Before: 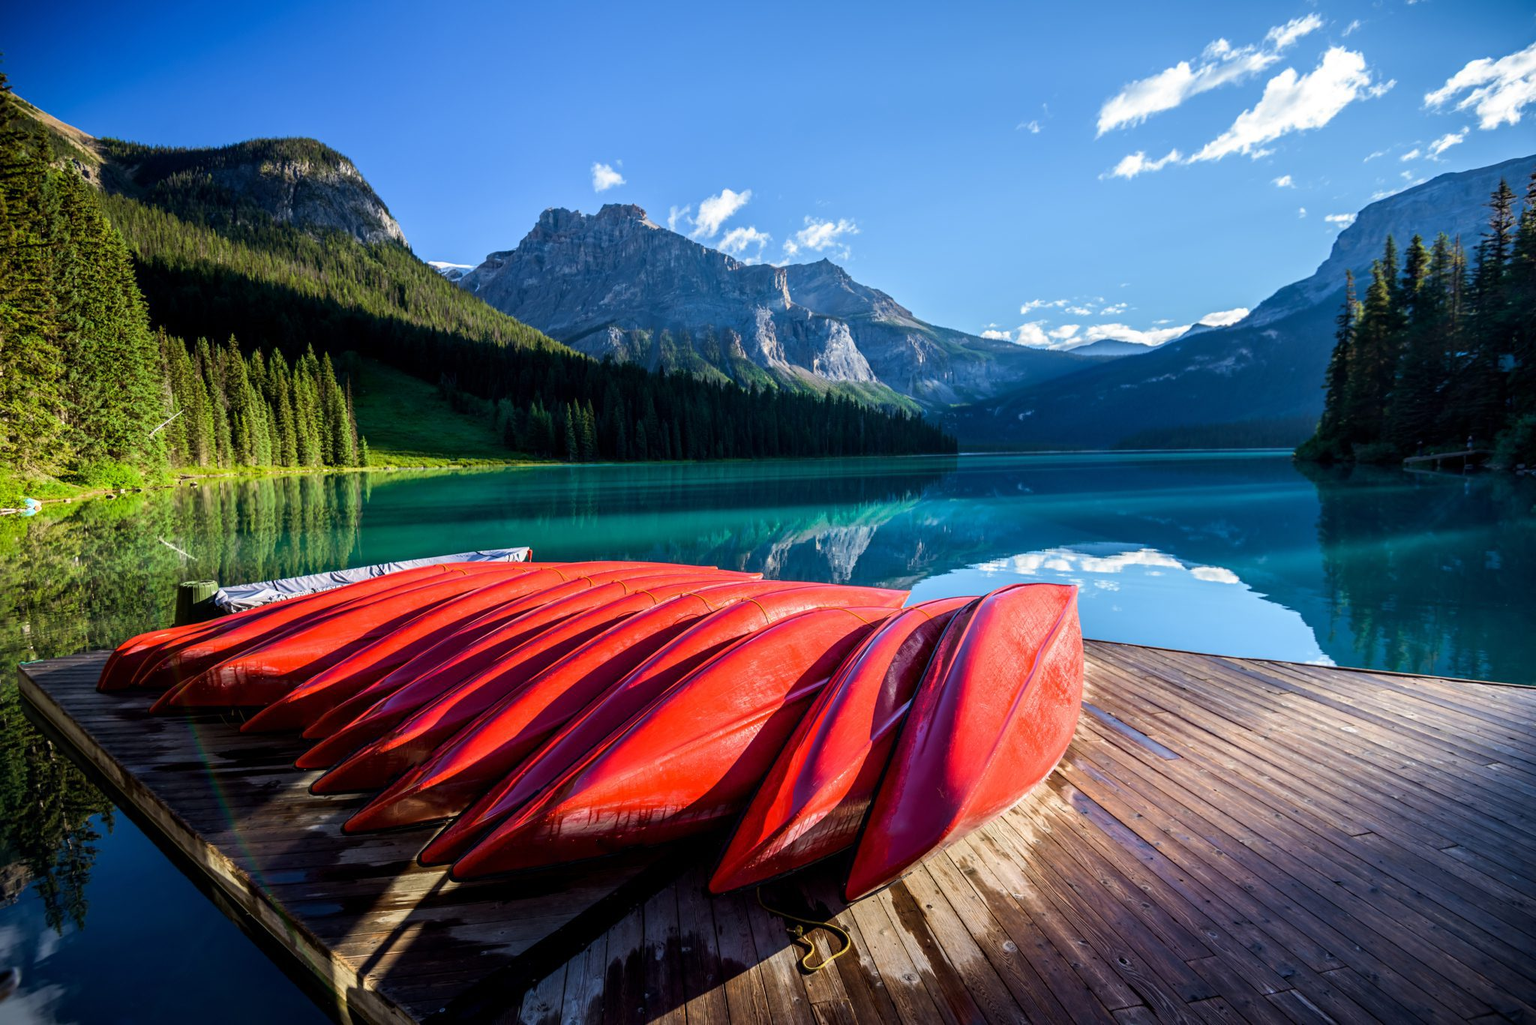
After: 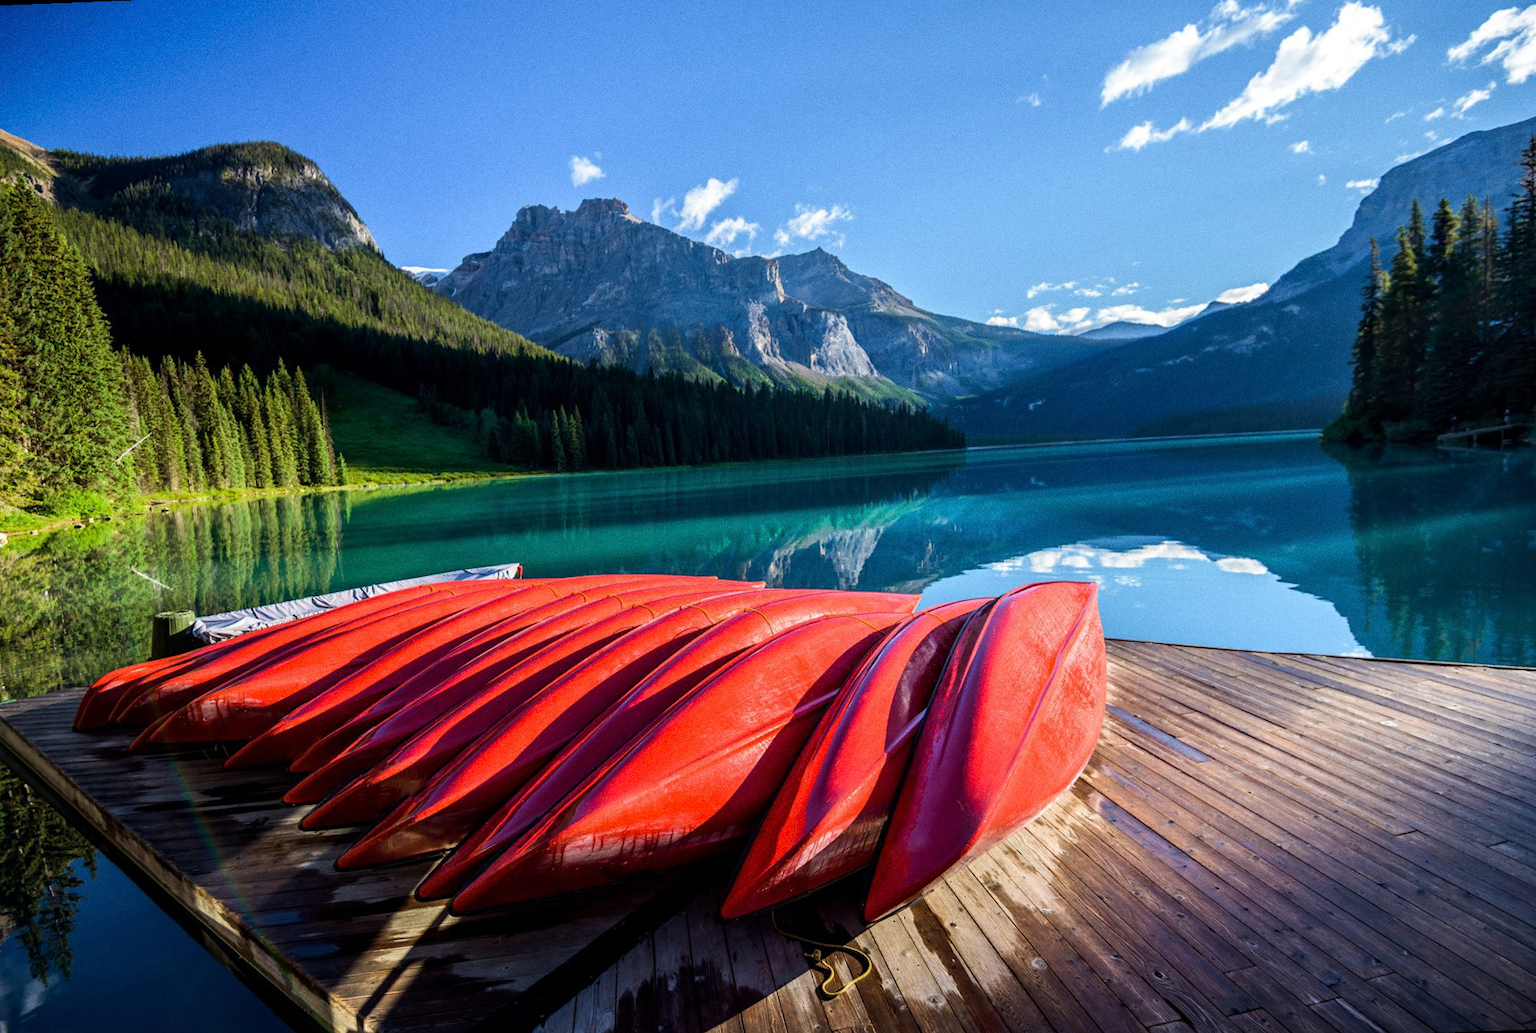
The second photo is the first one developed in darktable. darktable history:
grain: coarseness 0.09 ISO
rotate and perspective: rotation -2.12°, lens shift (vertical) 0.009, lens shift (horizontal) -0.008, automatic cropping original format, crop left 0.036, crop right 0.964, crop top 0.05, crop bottom 0.959
